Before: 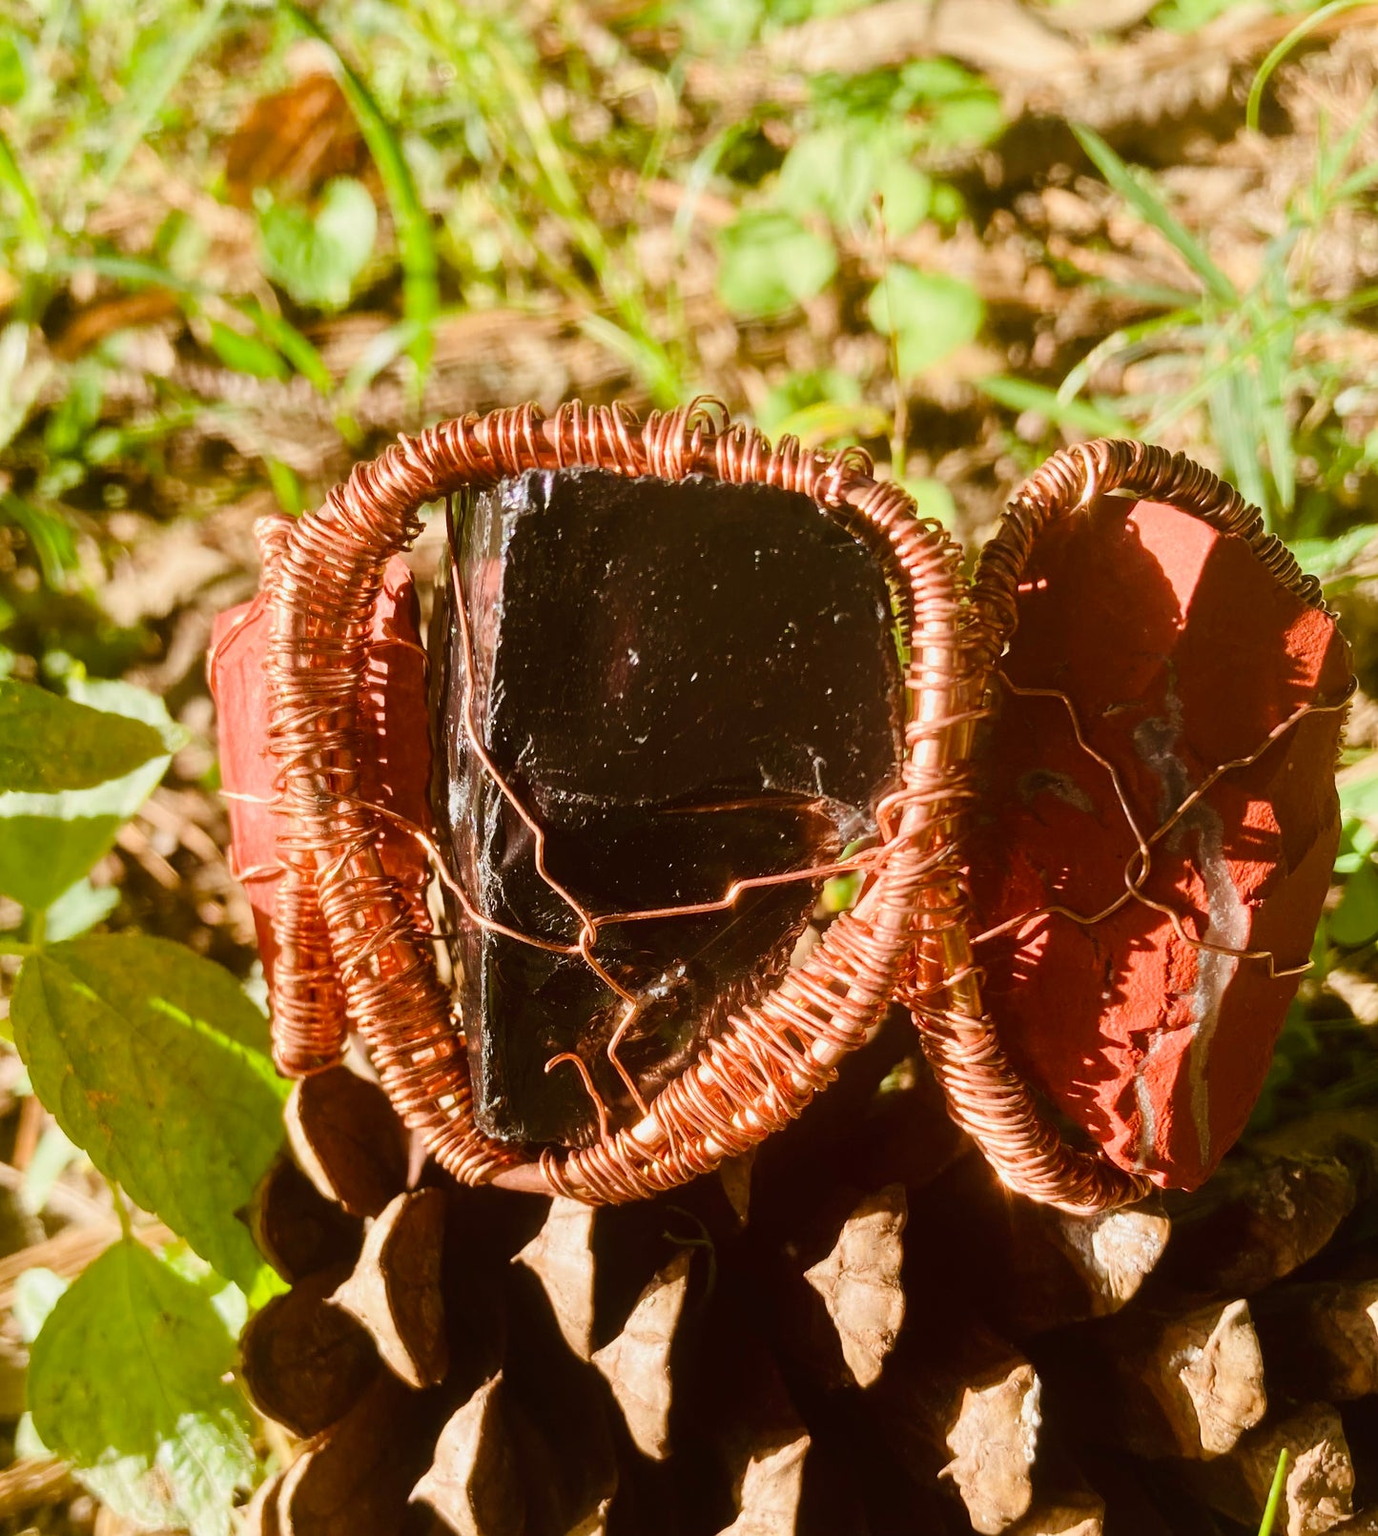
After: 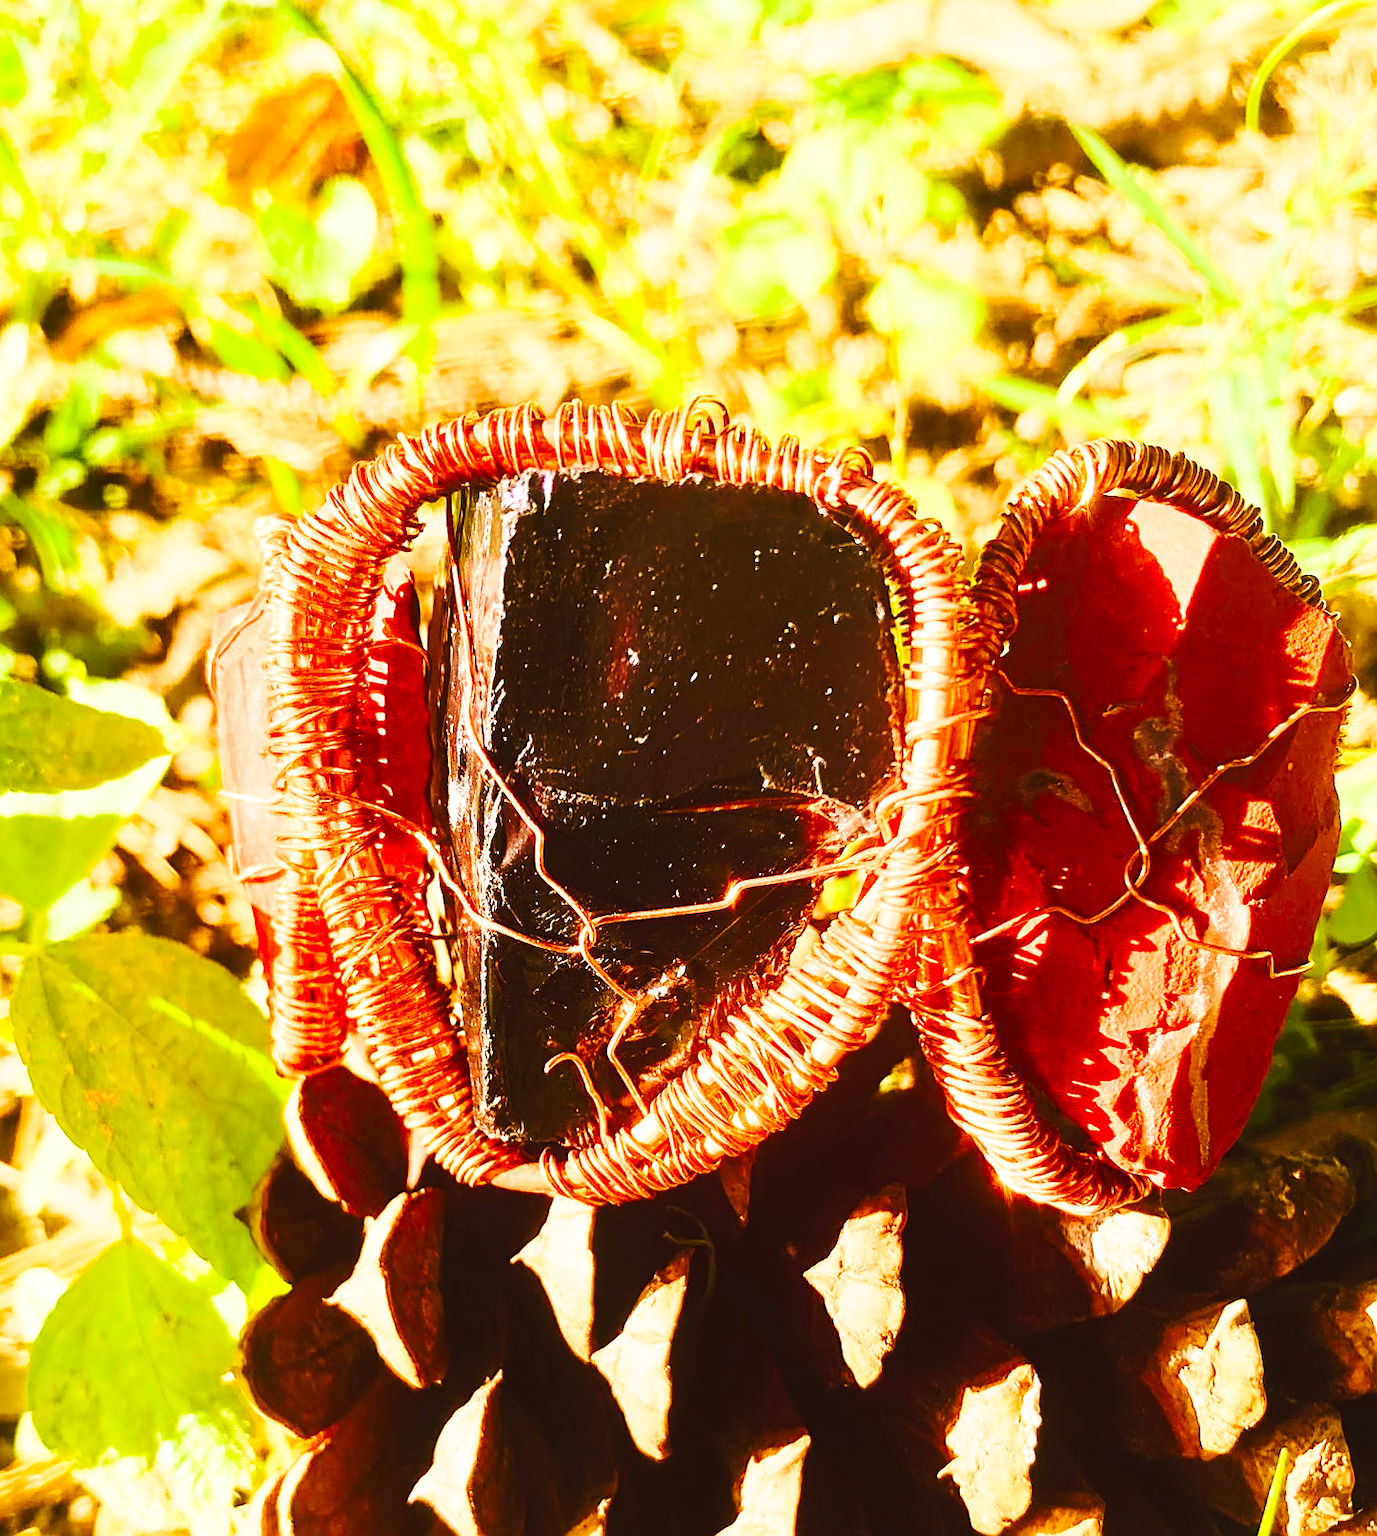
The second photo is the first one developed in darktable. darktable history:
contrast brightness saturation: contrast 0.24, brightness 0.26, saturation 0.39
sharpen: on, module defaults
base curve: curves: ch0 [(0, 0) (0.028, 0.03) (0.121, 0.232) (0.46, 0.748) (0.859, 0.968) (1, 1)], preserve colors none
tone equalizer: on, module defaults
